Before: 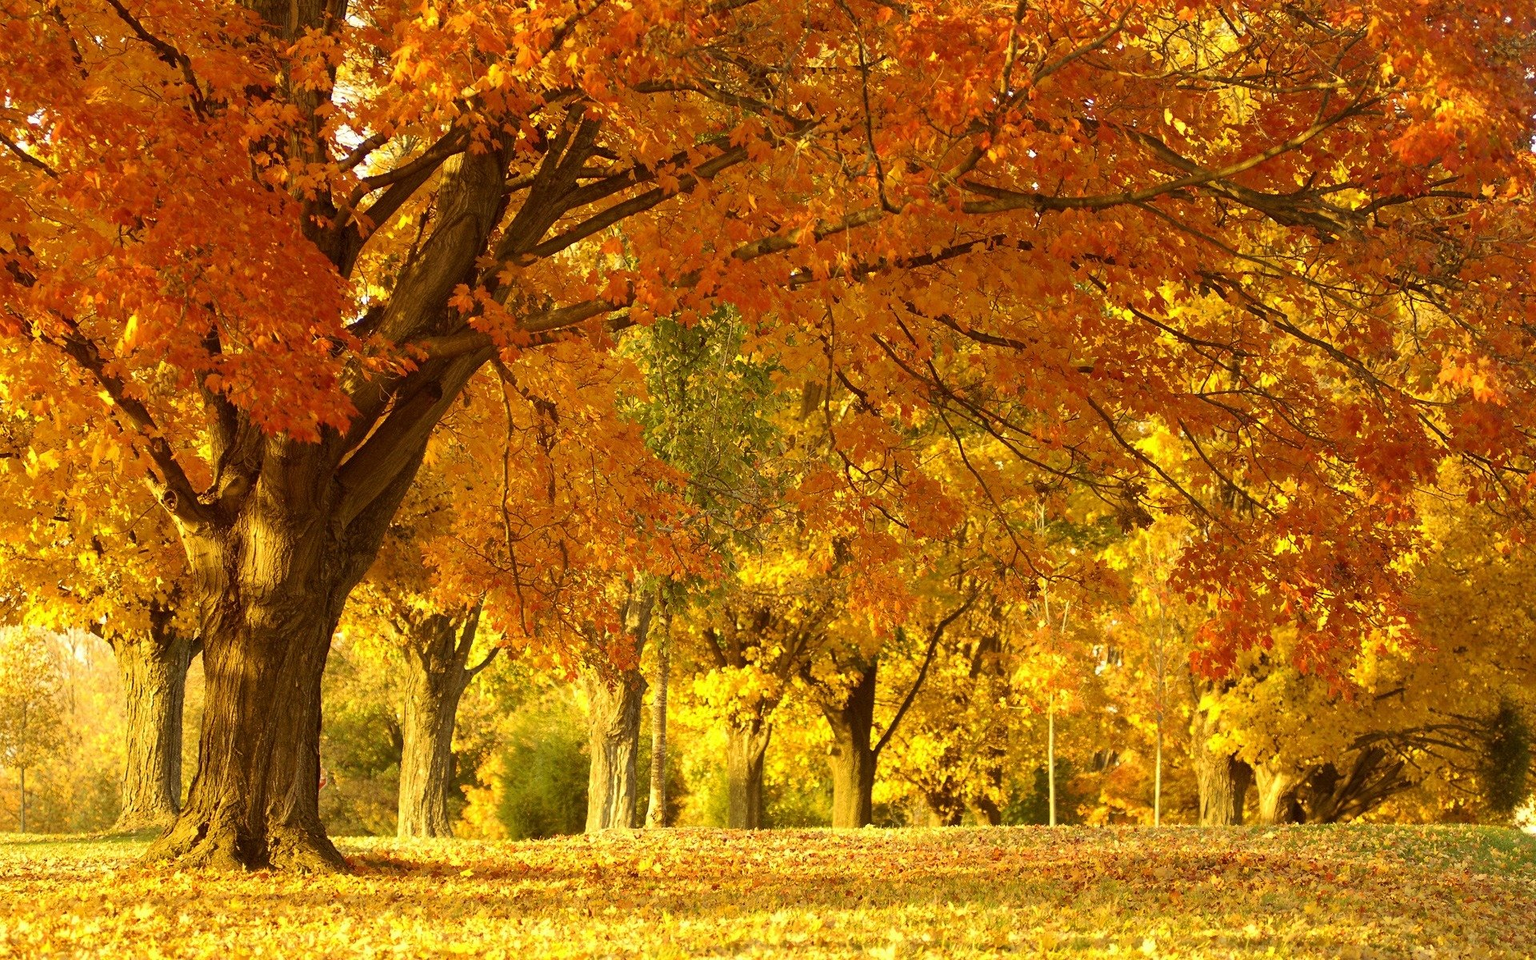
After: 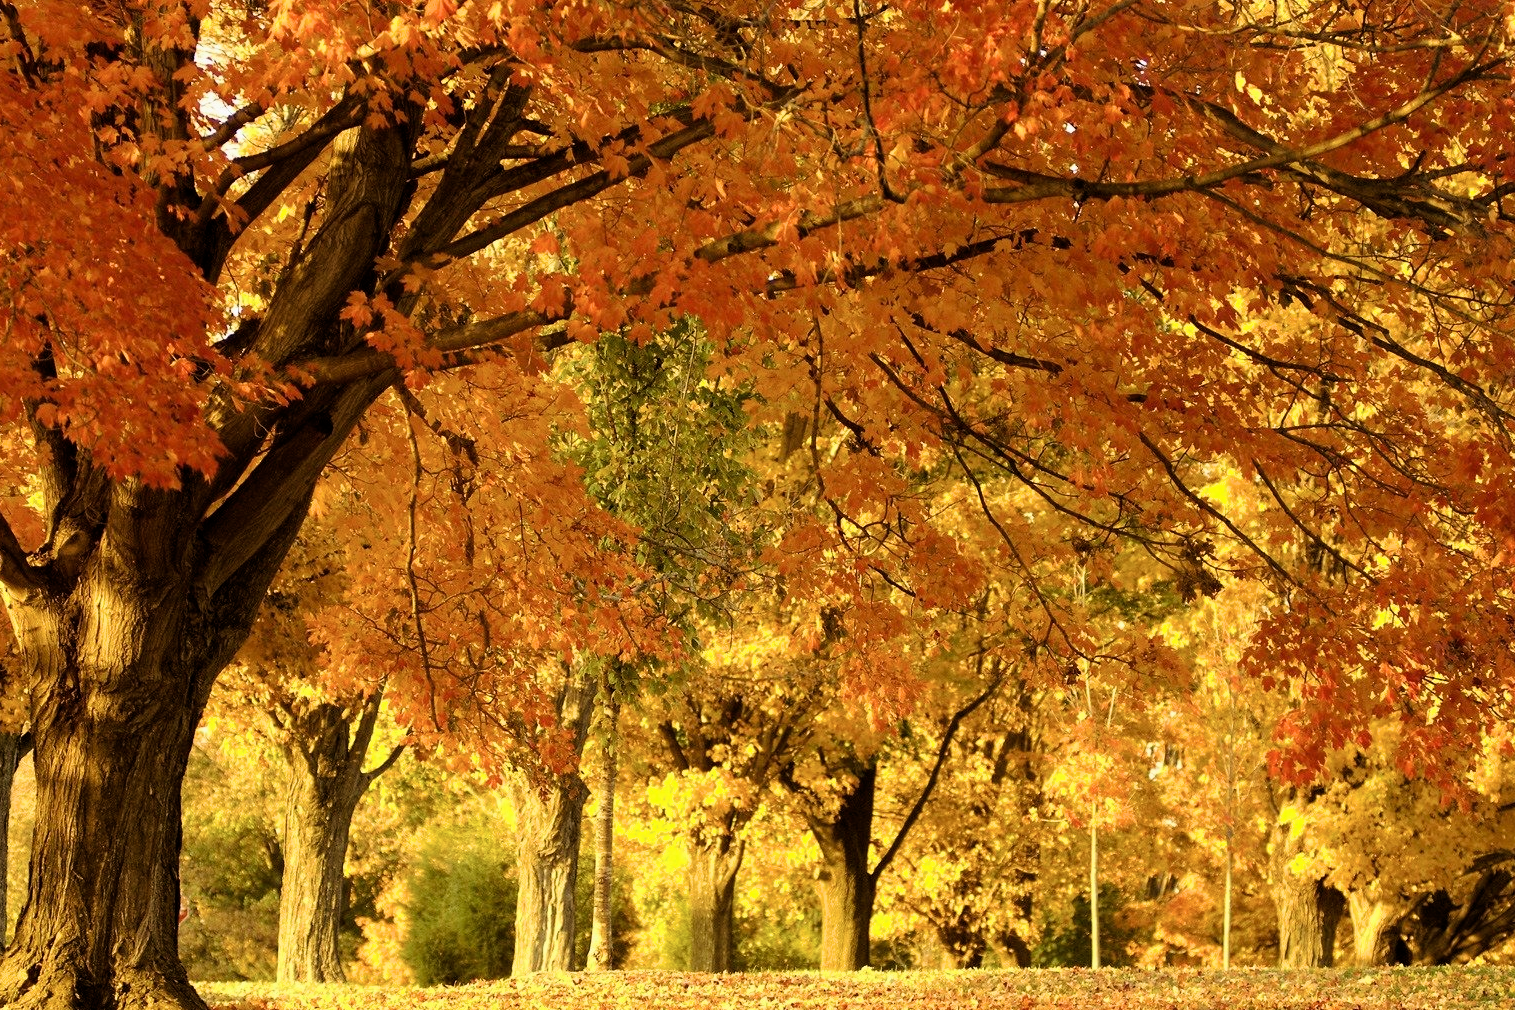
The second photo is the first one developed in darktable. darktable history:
crop: left 11.463%, top 5.369%, right 9.592%, bottom 10.443%
filmic rgb: black relative exposure -6.26 EV, white relative exposure 2.79 EV, target black luminance 0%, hardness 4.56, latitude 68.05%, contrast 1.283, shadows ↔ highlights balance -3.4%
